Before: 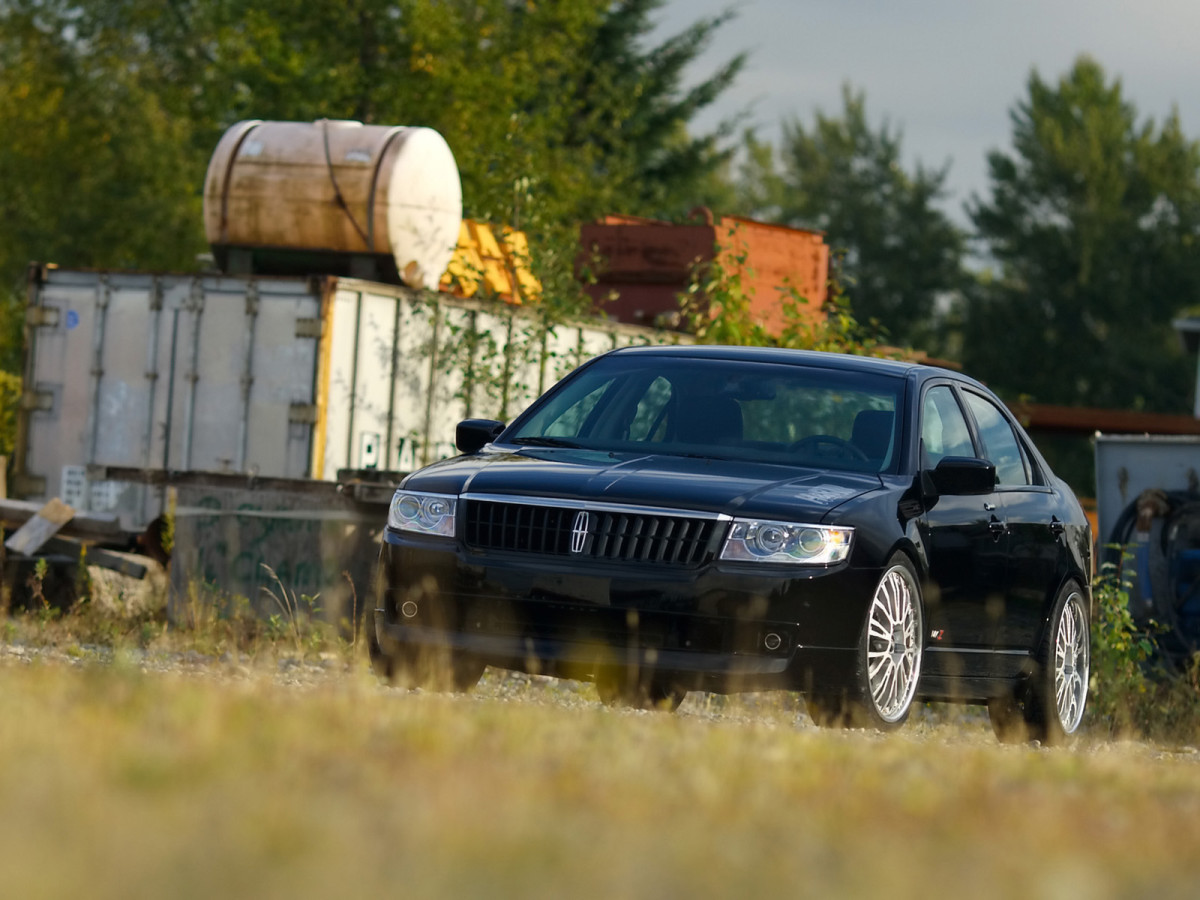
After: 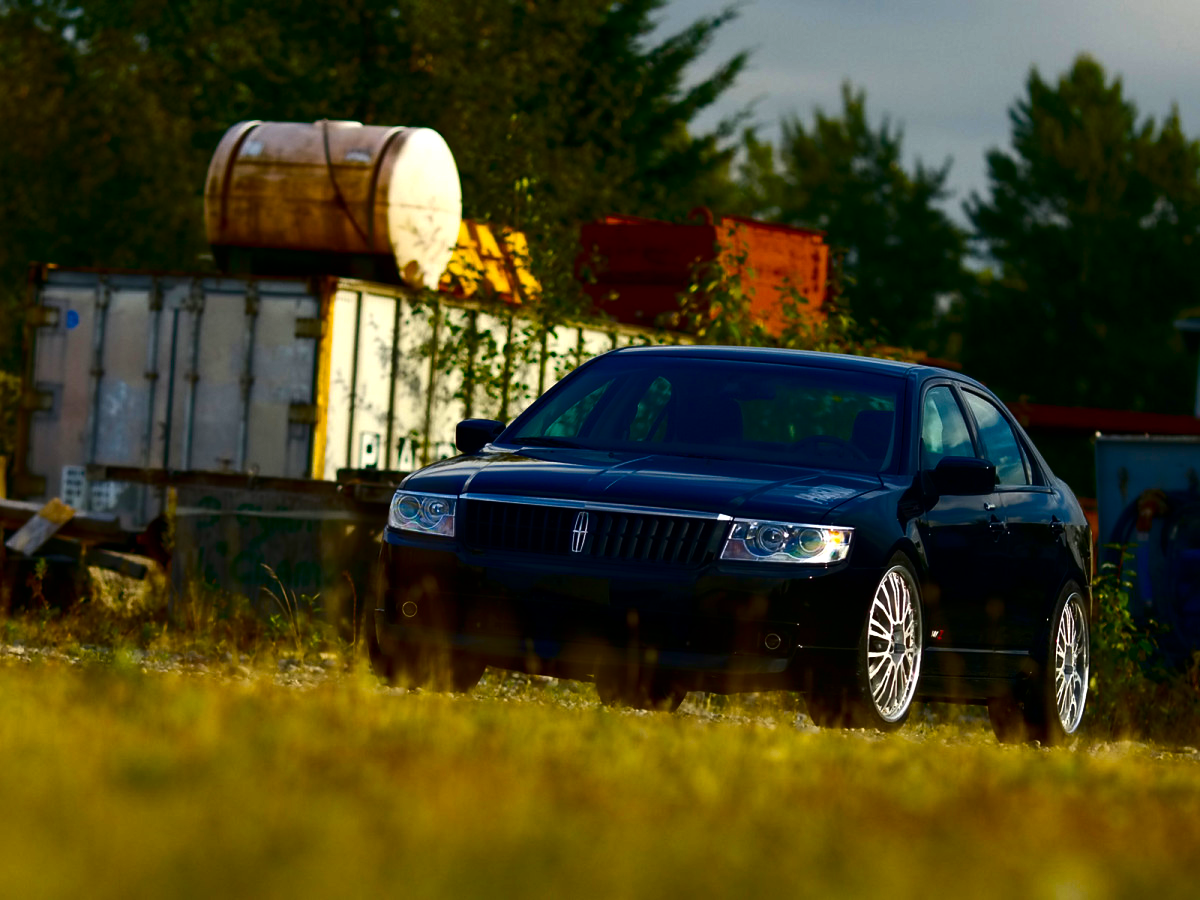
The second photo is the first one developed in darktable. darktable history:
exposure: exposure -0.293 EV, compensate highlight preservation false
color balance rgb: linear chroma grading › global chroma 9%, perceptual saturation grading › global saturation 36%, perceptual saturation grading › shadows 35%, perceptual brilliance grading › global brilliance 15%, perceptual brilliance grading › shadows -35%, global vibrance 15%
contrast brightness saturation: contrast 0.13, brightness -0.24, saturation 0.14
